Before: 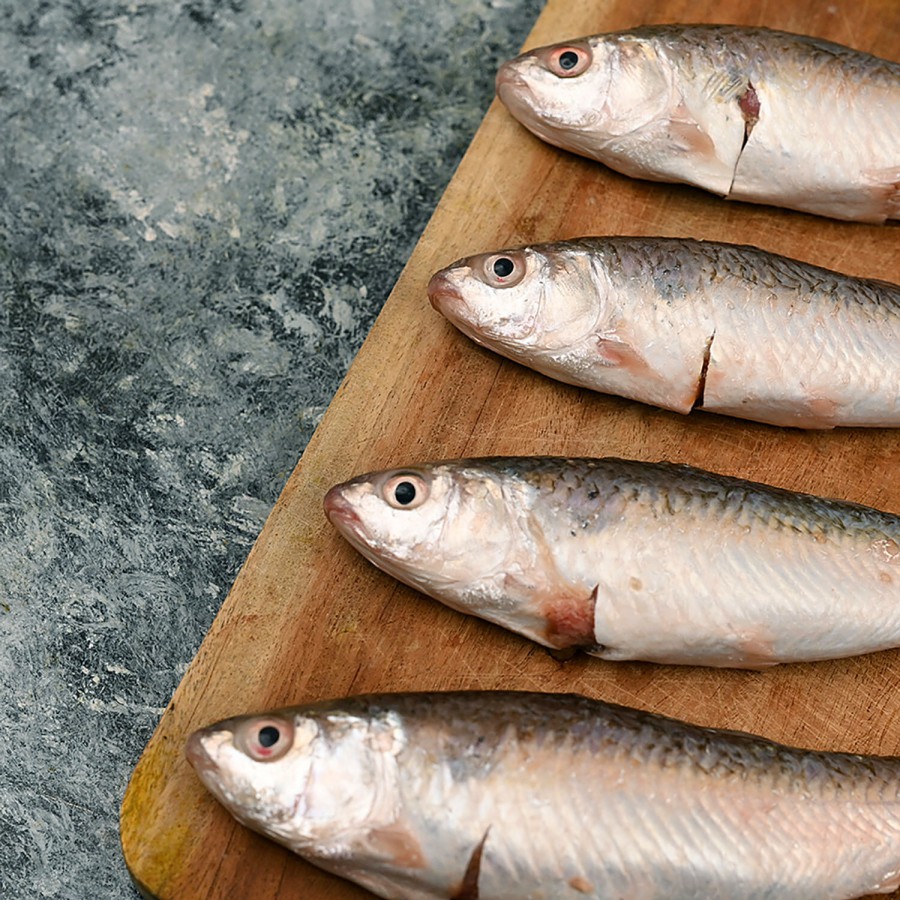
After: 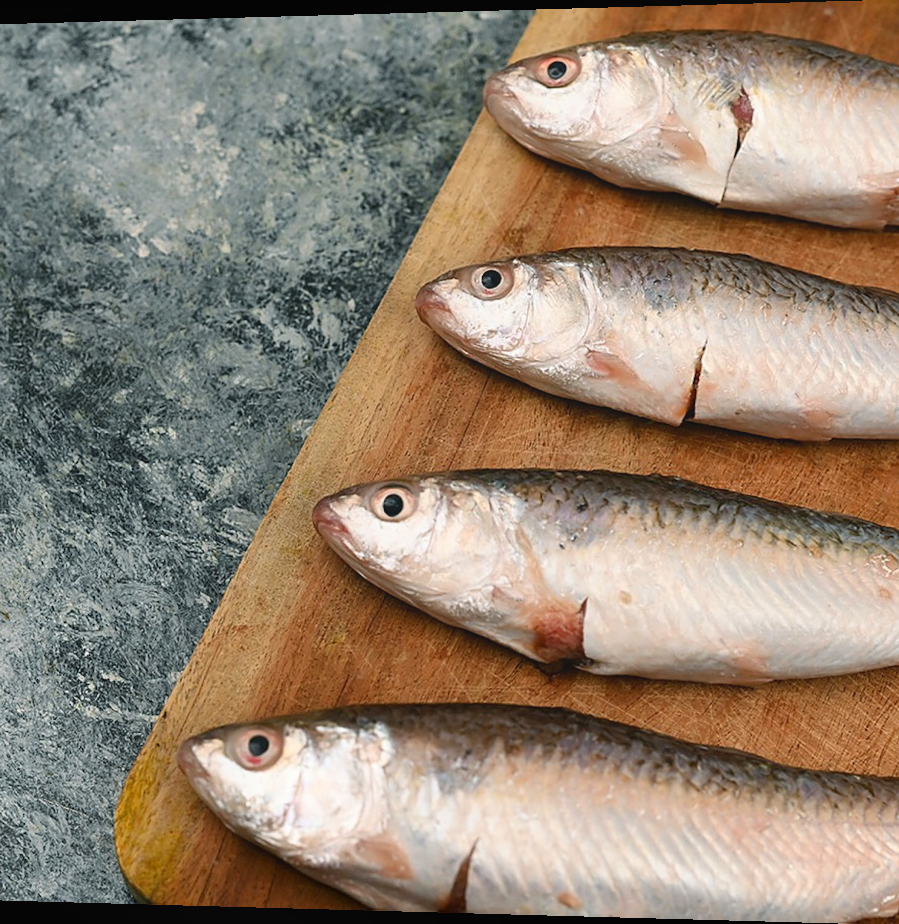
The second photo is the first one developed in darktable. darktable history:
contrast equalizer: y [[0.439, 0.44, 0.442, 0.457, 0.493, 0.498], [0.5 ×6], [0.5 ×6], [0 ×6], [0 ×6]], mix 0.59
rotate and perspective: lens shift (horizontal) -0.055, automatic cropping off
exposure: black level correction -0.001, exposure 0.08 EV, compensate highlight preservation false
contrast brightness saturation: contrast 0.08, saturation 0.02
